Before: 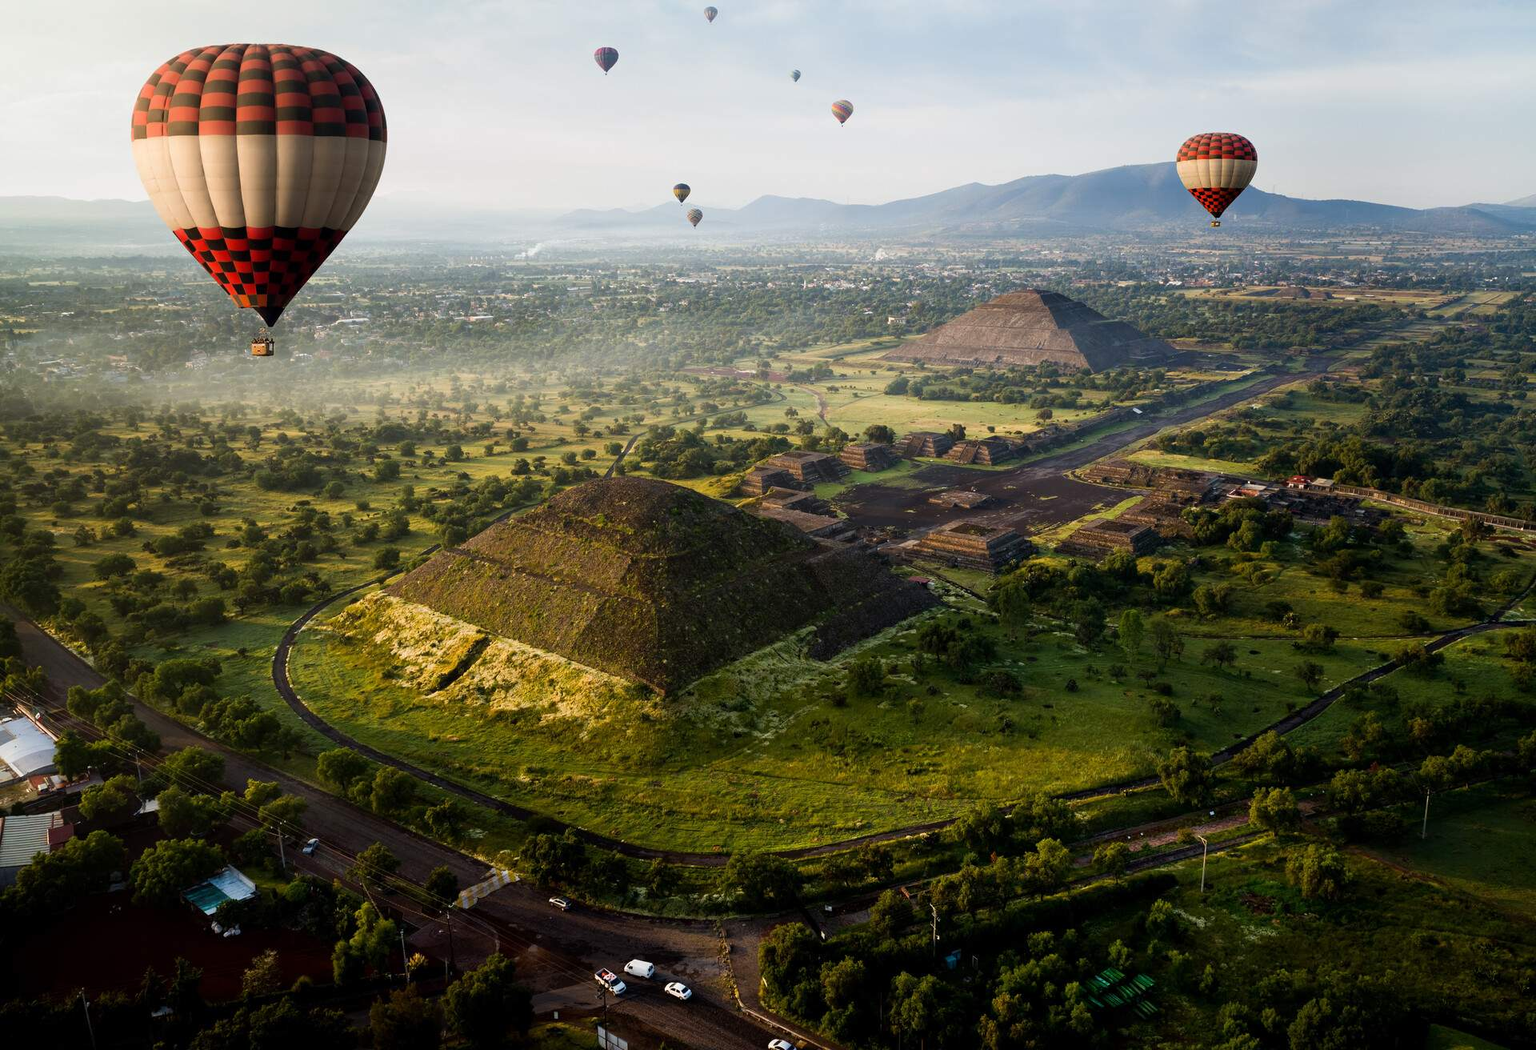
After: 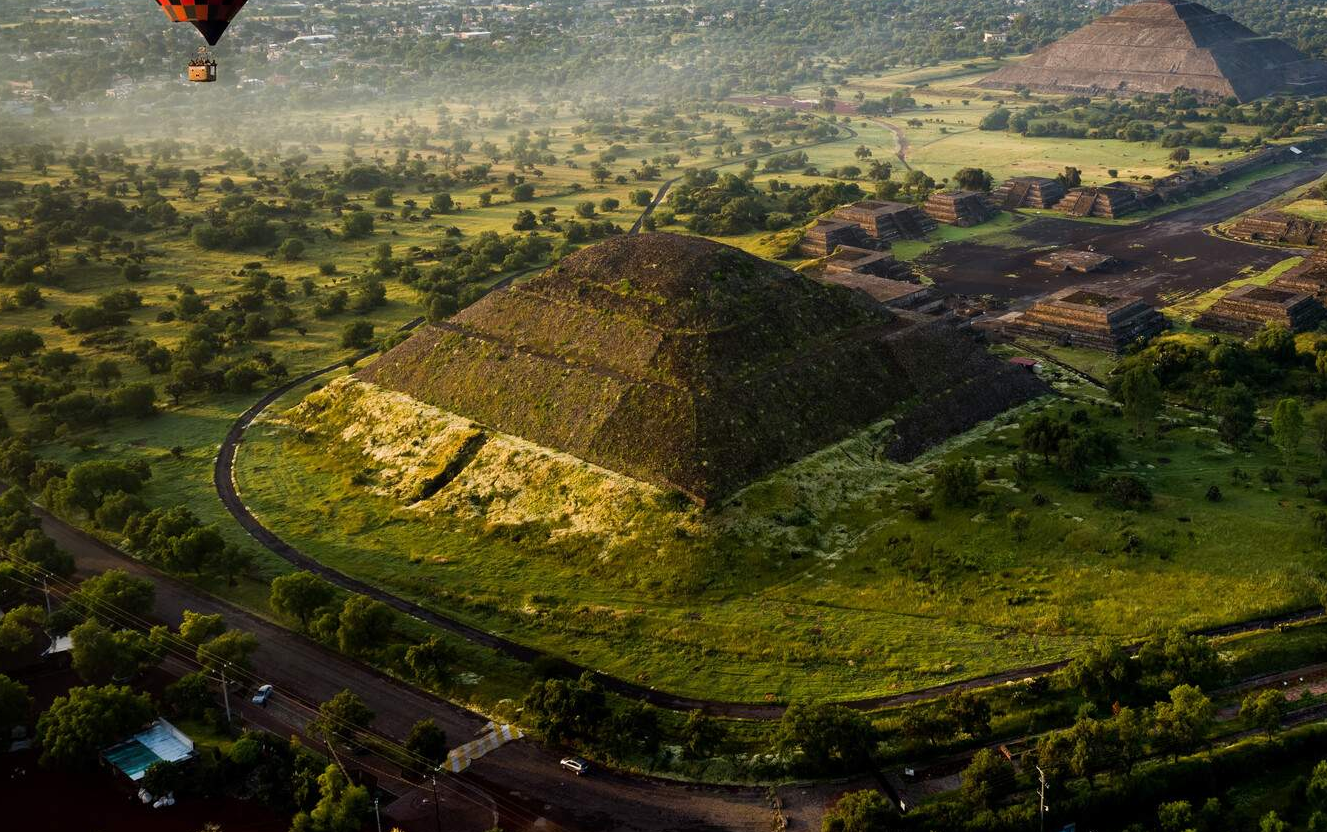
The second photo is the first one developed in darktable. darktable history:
crop: left 6.58%, top 27.68%, right 24.256%, bottom 8.873%
